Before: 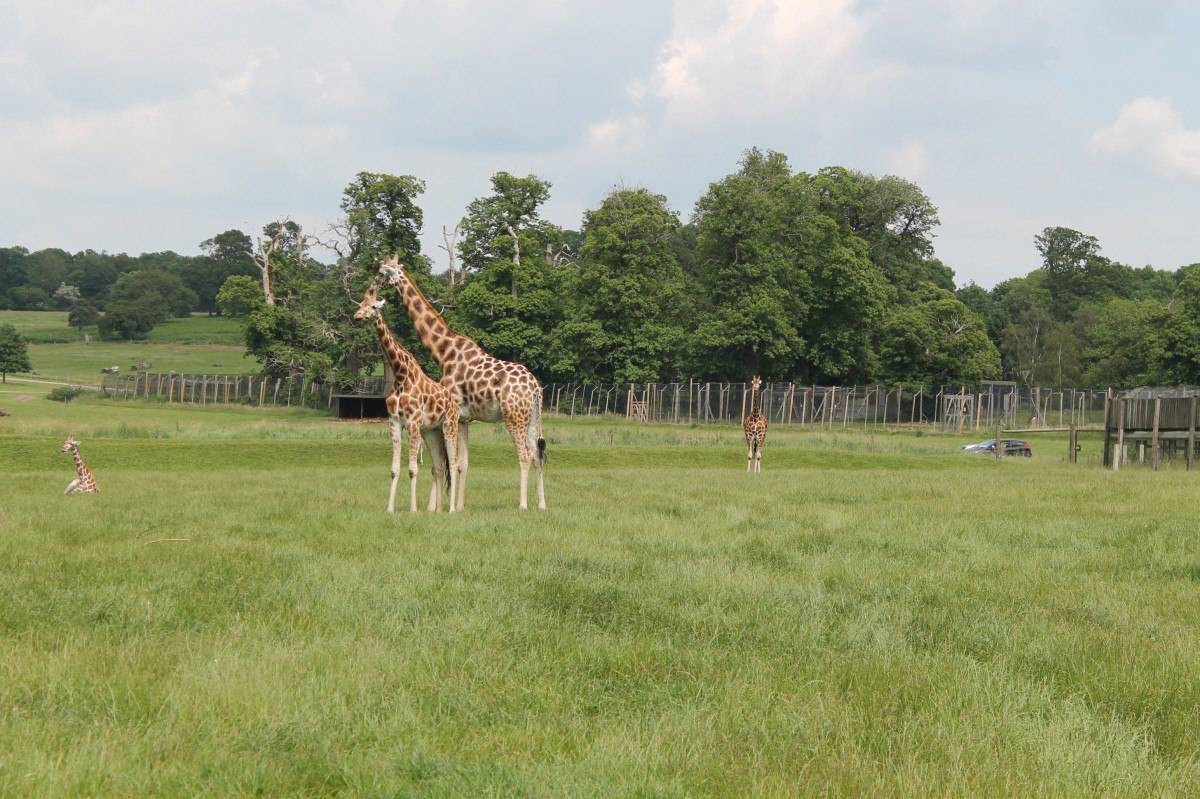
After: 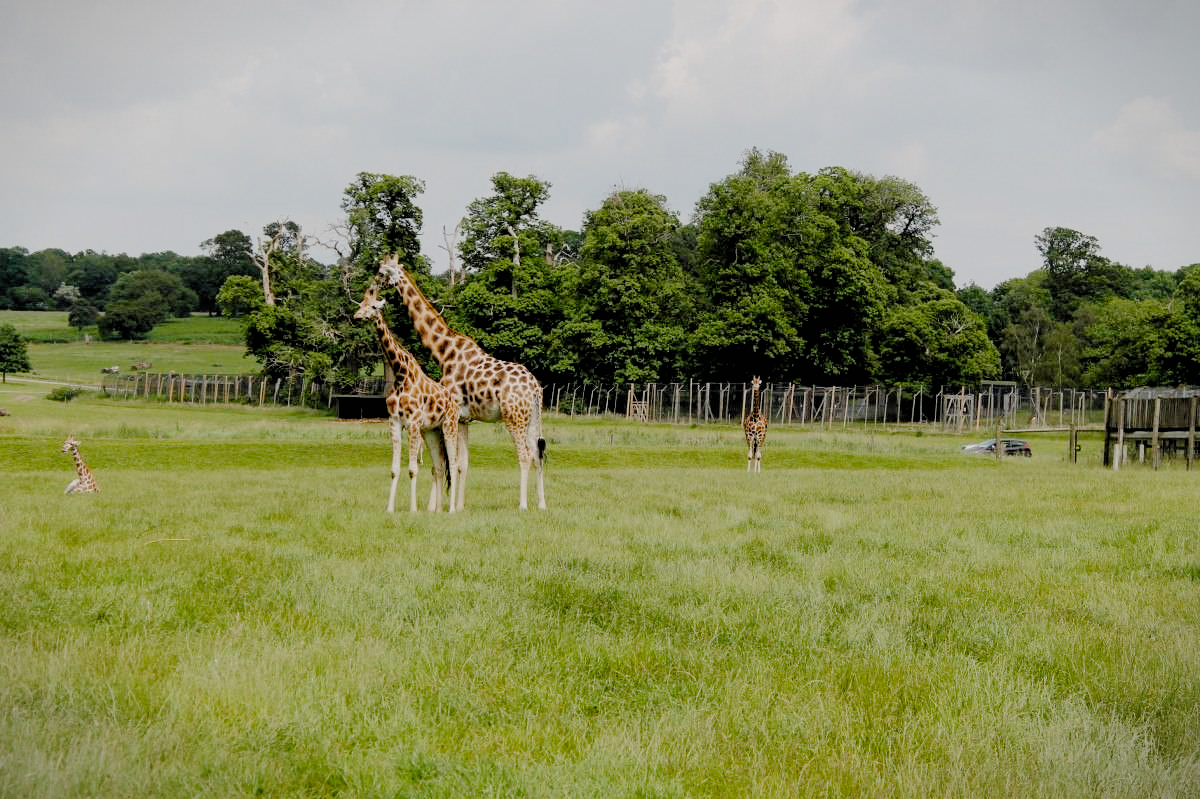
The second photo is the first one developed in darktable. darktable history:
vignetting: fall-off start 100%, fall-off radius 64.94%, automatic ratio true, unbound false
filmic rgb: black relative exposure -2.85 EV, white relative exposure 4.56 EV, hardness 1.77, contrast 1.25, preserve chrominance no, color science v5 (2021)
